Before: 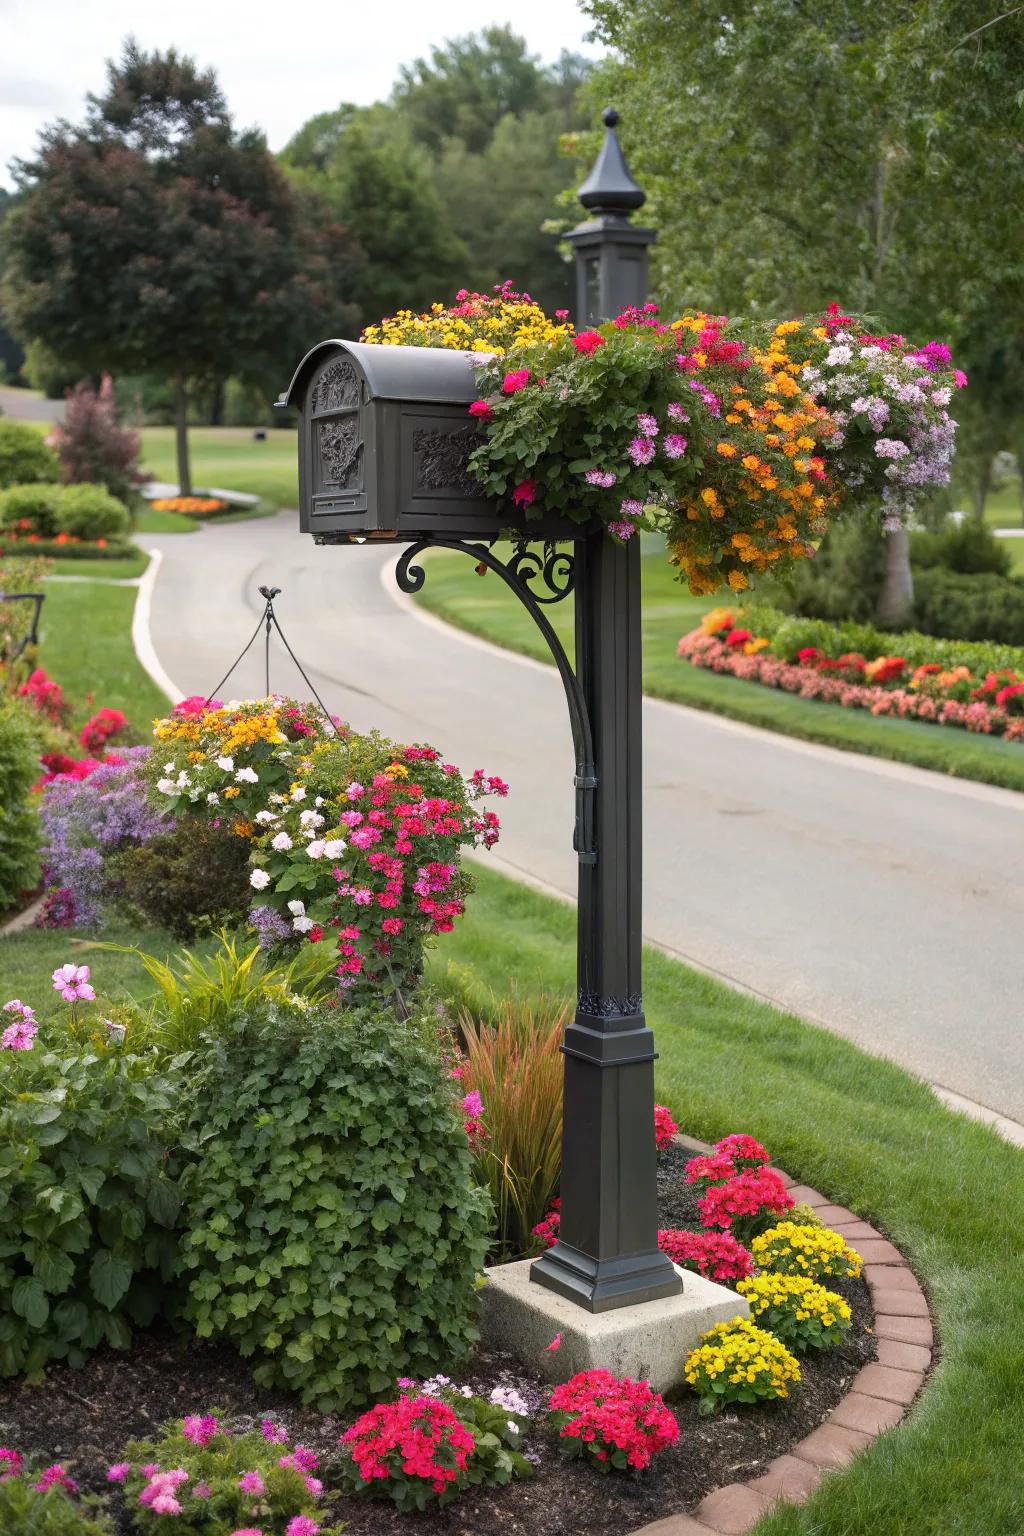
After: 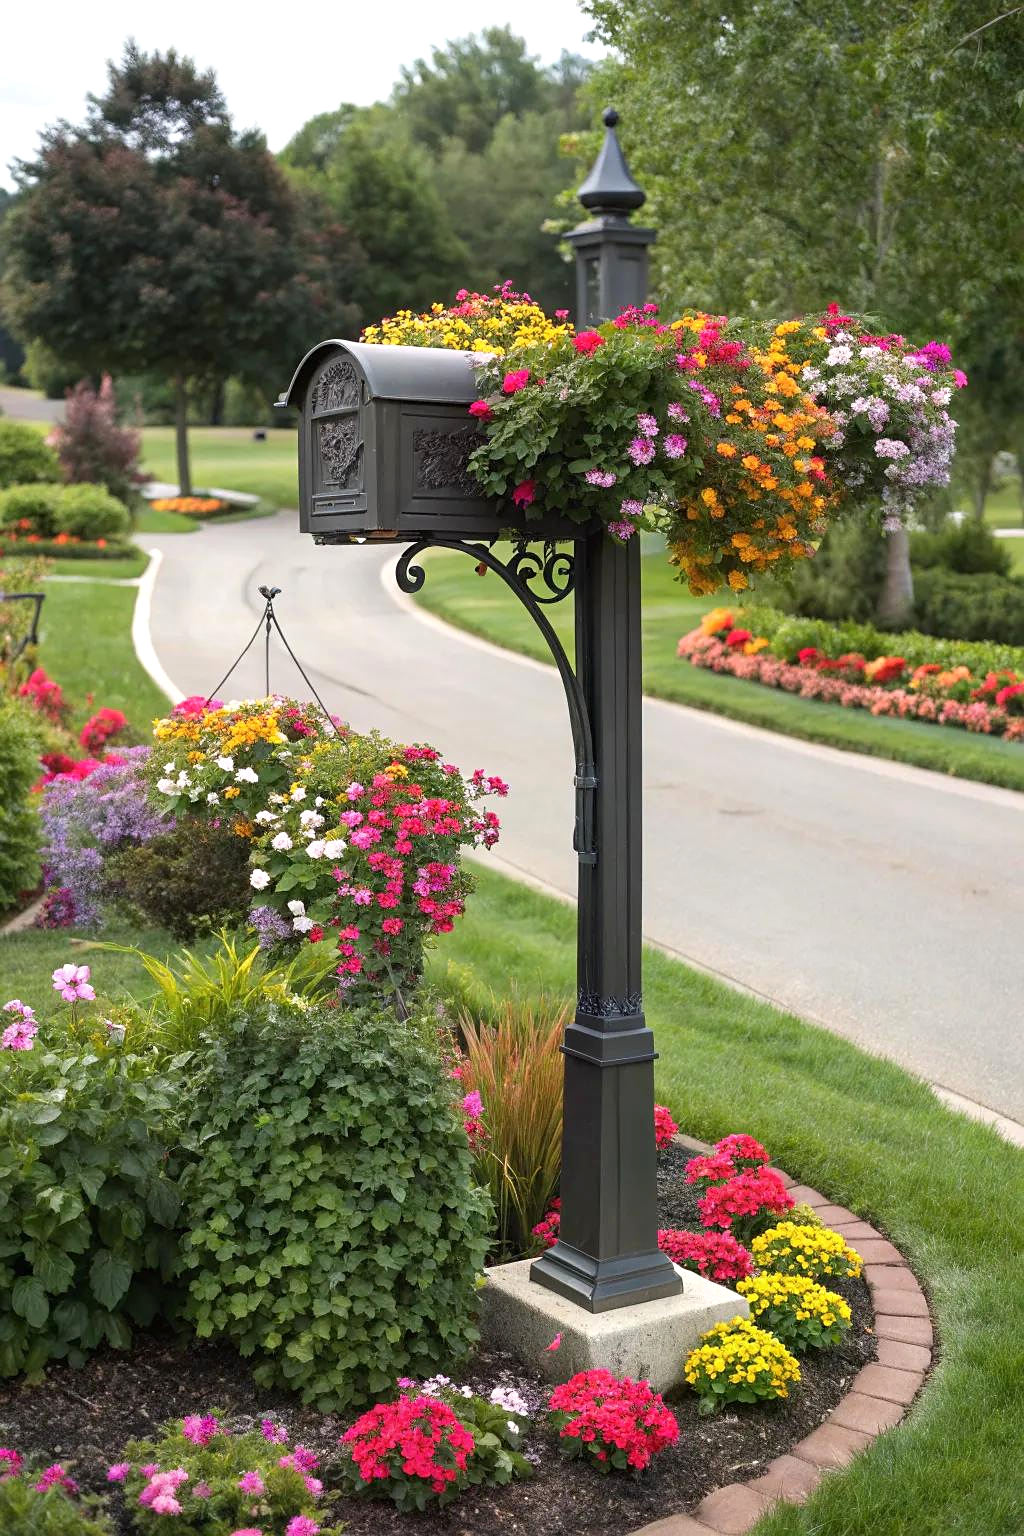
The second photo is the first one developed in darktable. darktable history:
sharpen: amount 0.2
exposure: exposure 0.217 EV, compensate highlight preservation false
